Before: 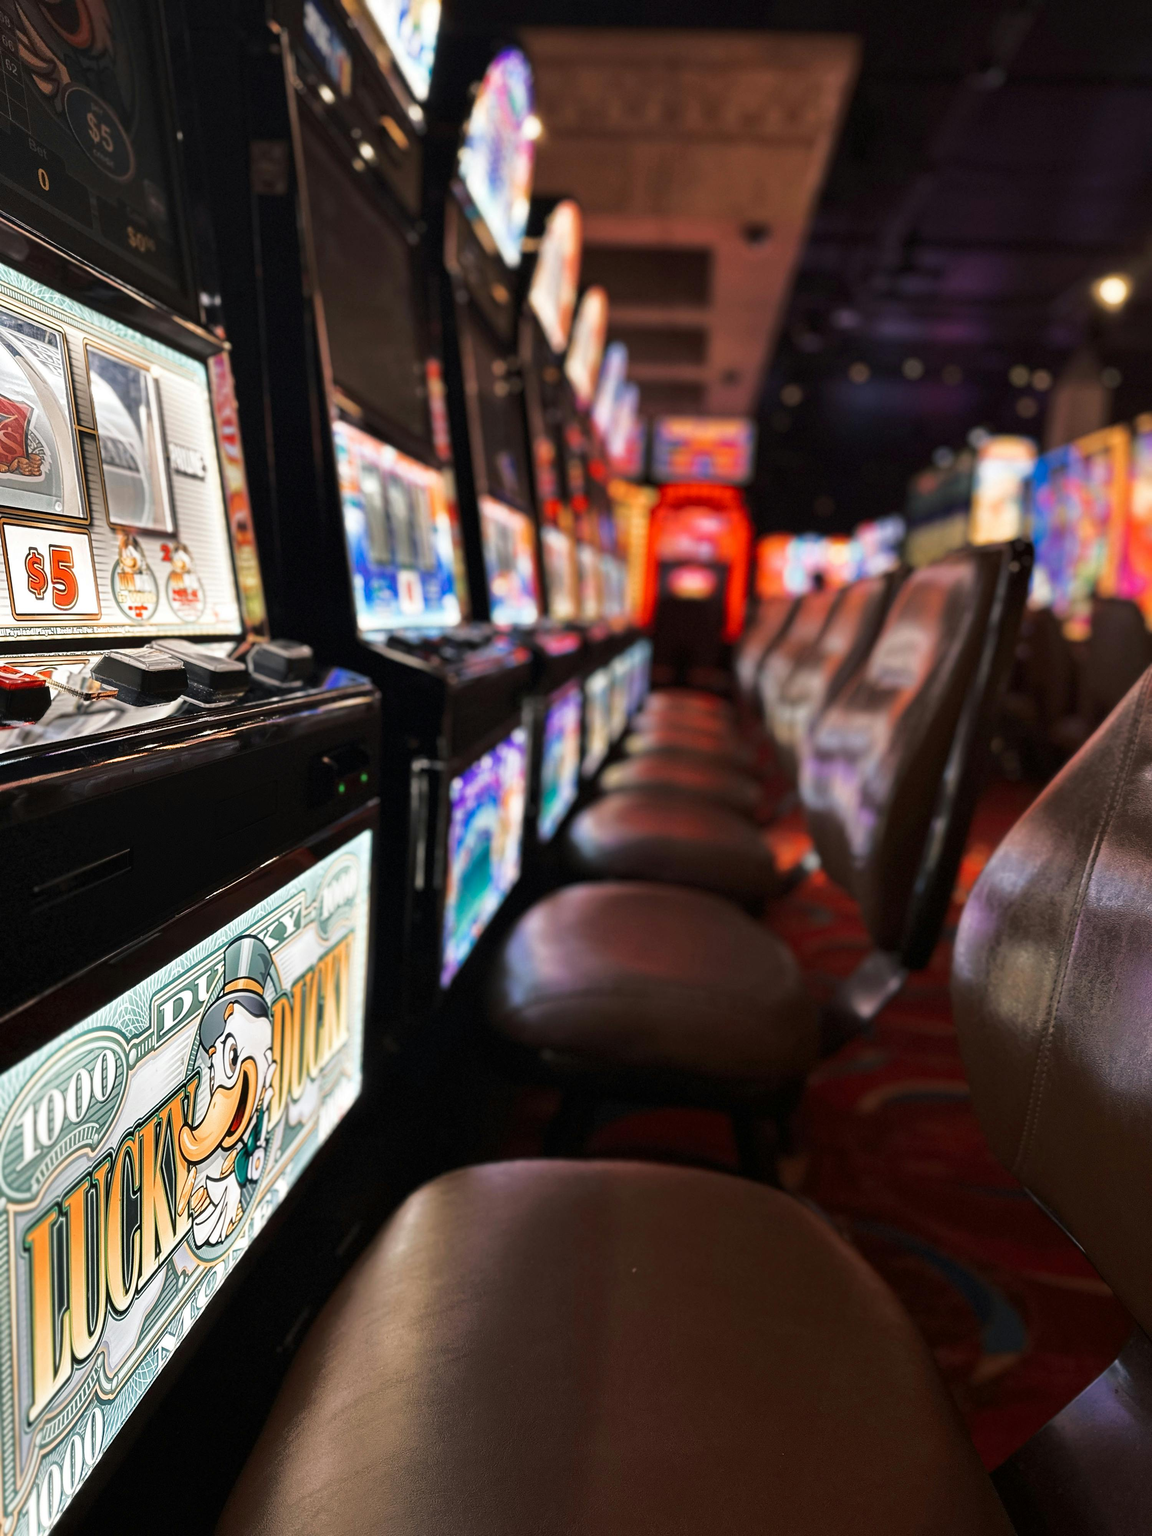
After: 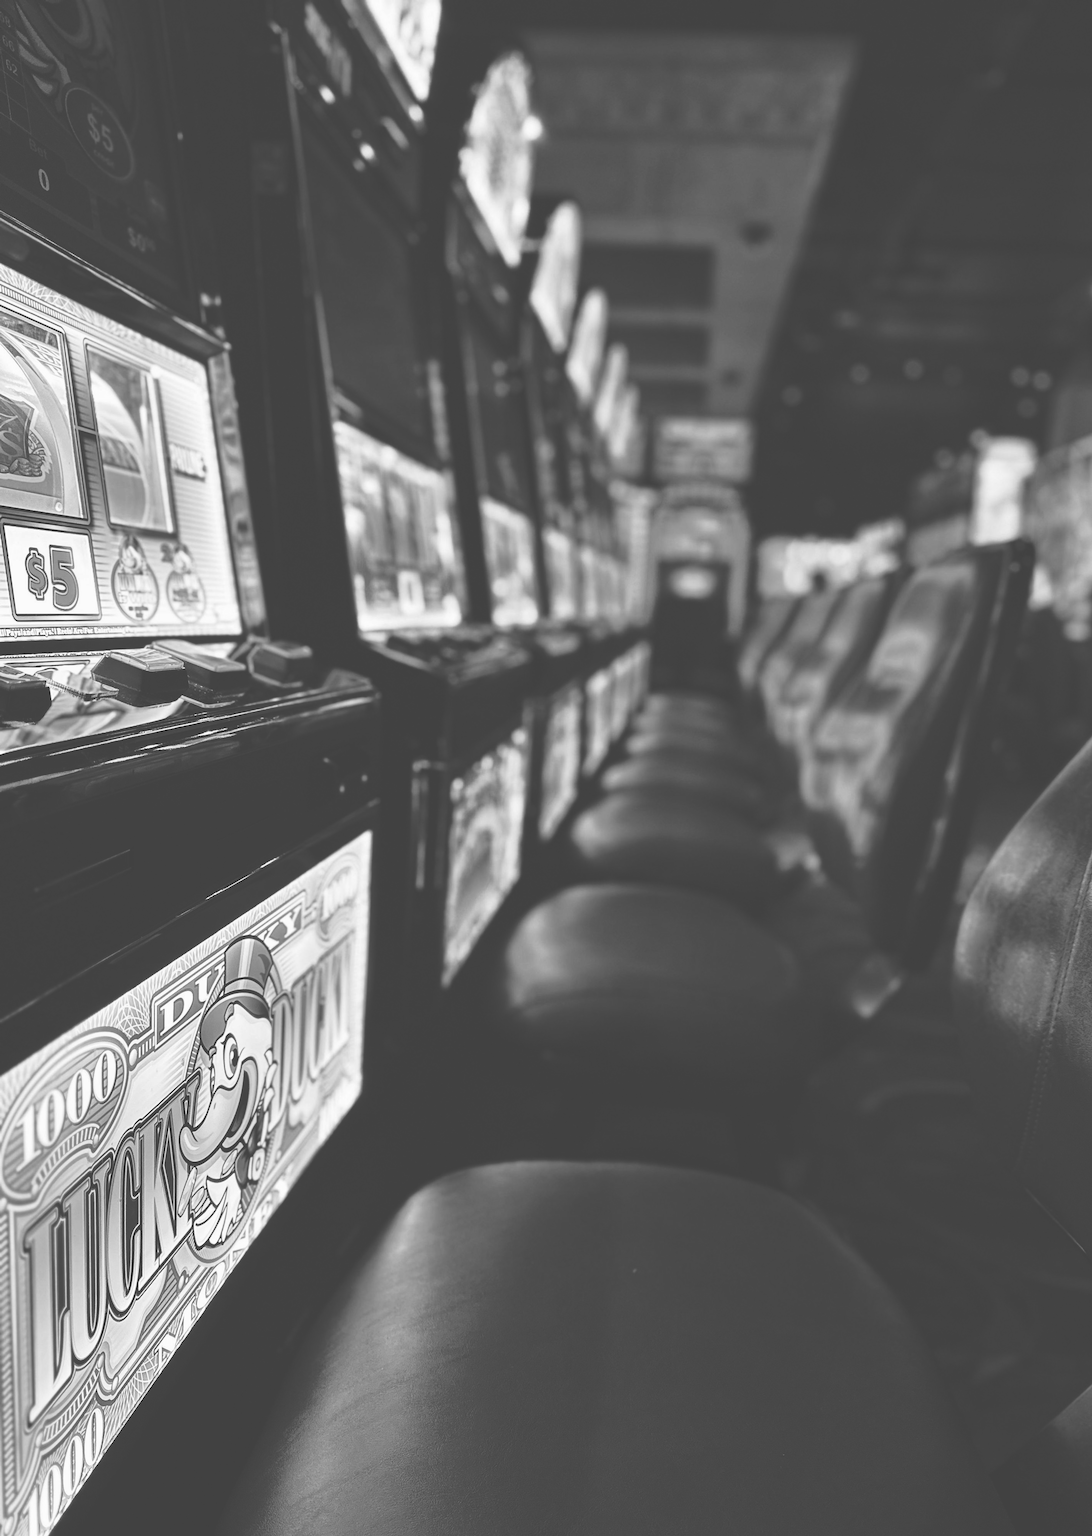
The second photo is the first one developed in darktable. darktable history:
monochrome: on, module defaults
exposure: black level correction -0.062, exposure -0.05 EV, compensate highlight preservation false
contrast brightness saturation: contrast 0.06, brightness -0.01, saturation -0.23
crop and rotate: right 5.167%
